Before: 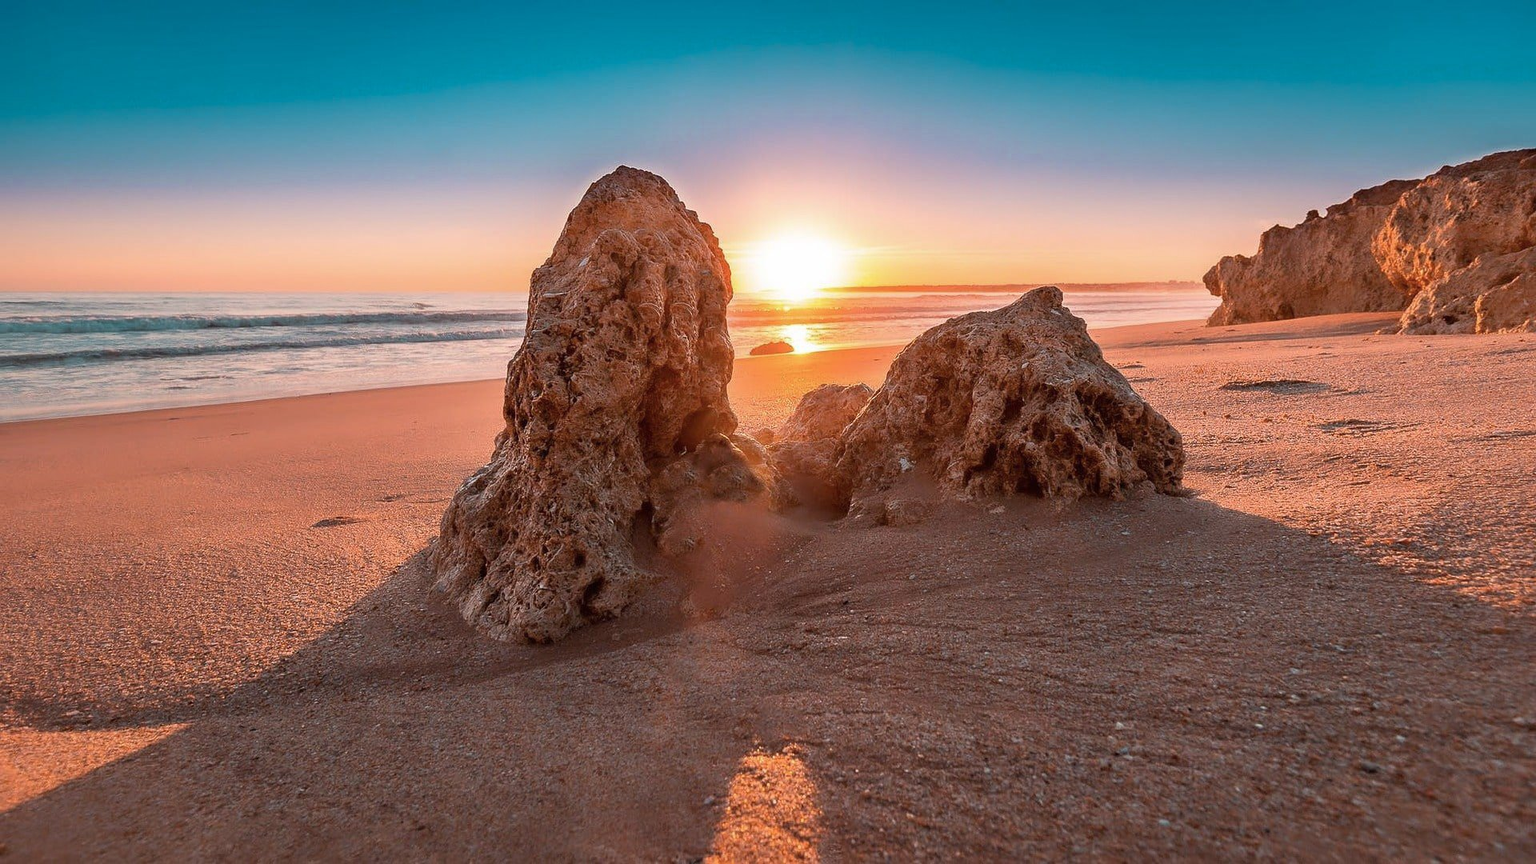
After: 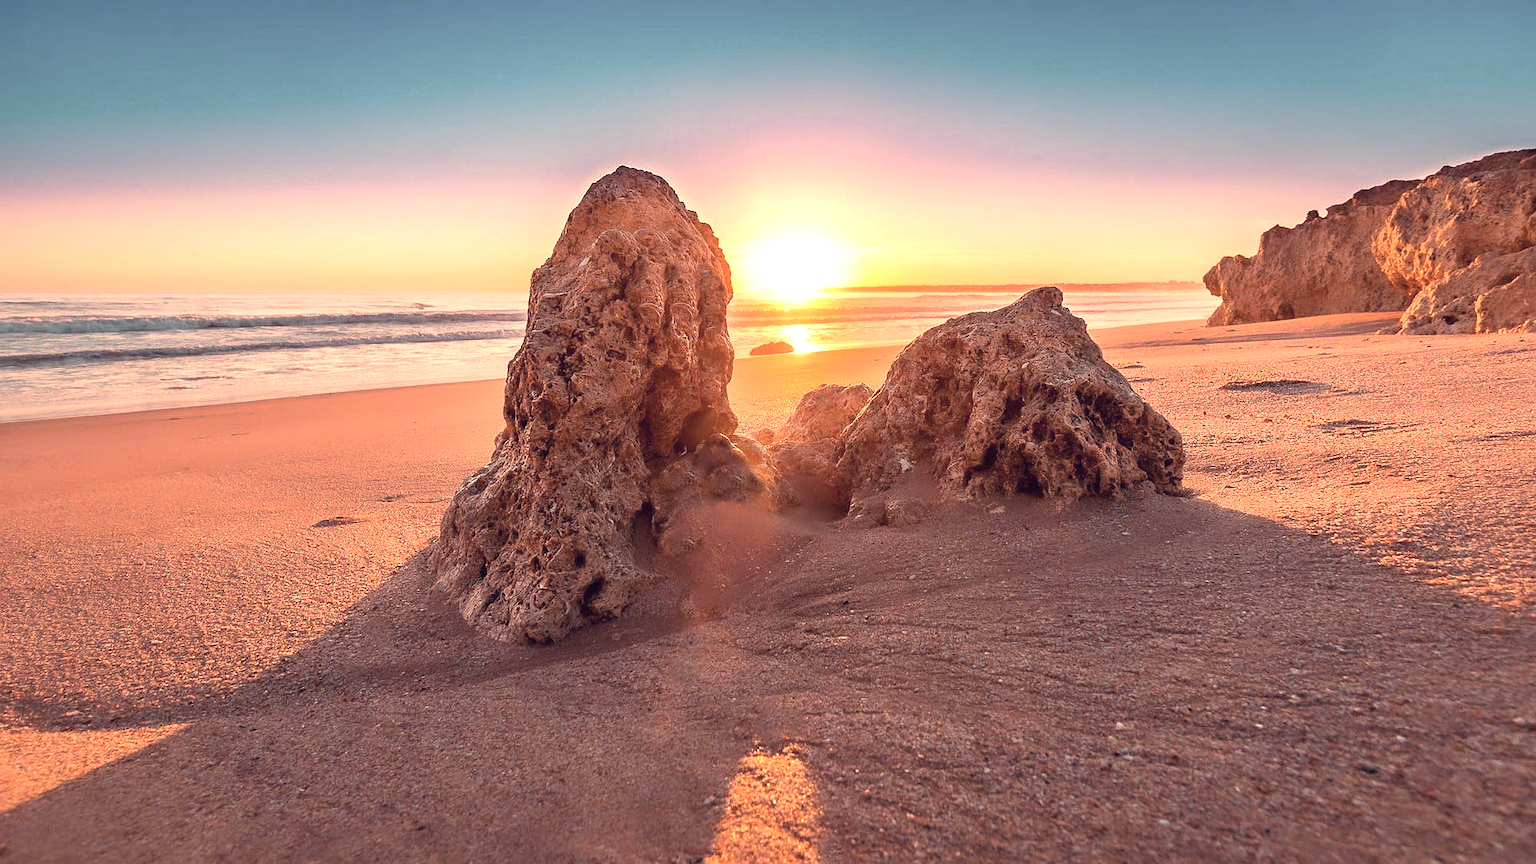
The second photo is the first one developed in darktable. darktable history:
color correction: highlights a* 19.62, highlights b* 27.21, shadows a* 3.33, shadows b* -17.23, saturation 0.741
exposure: black level correction 0, exposure 0.695 EV, compensate exposure bias true, compensate highlight preservation false
